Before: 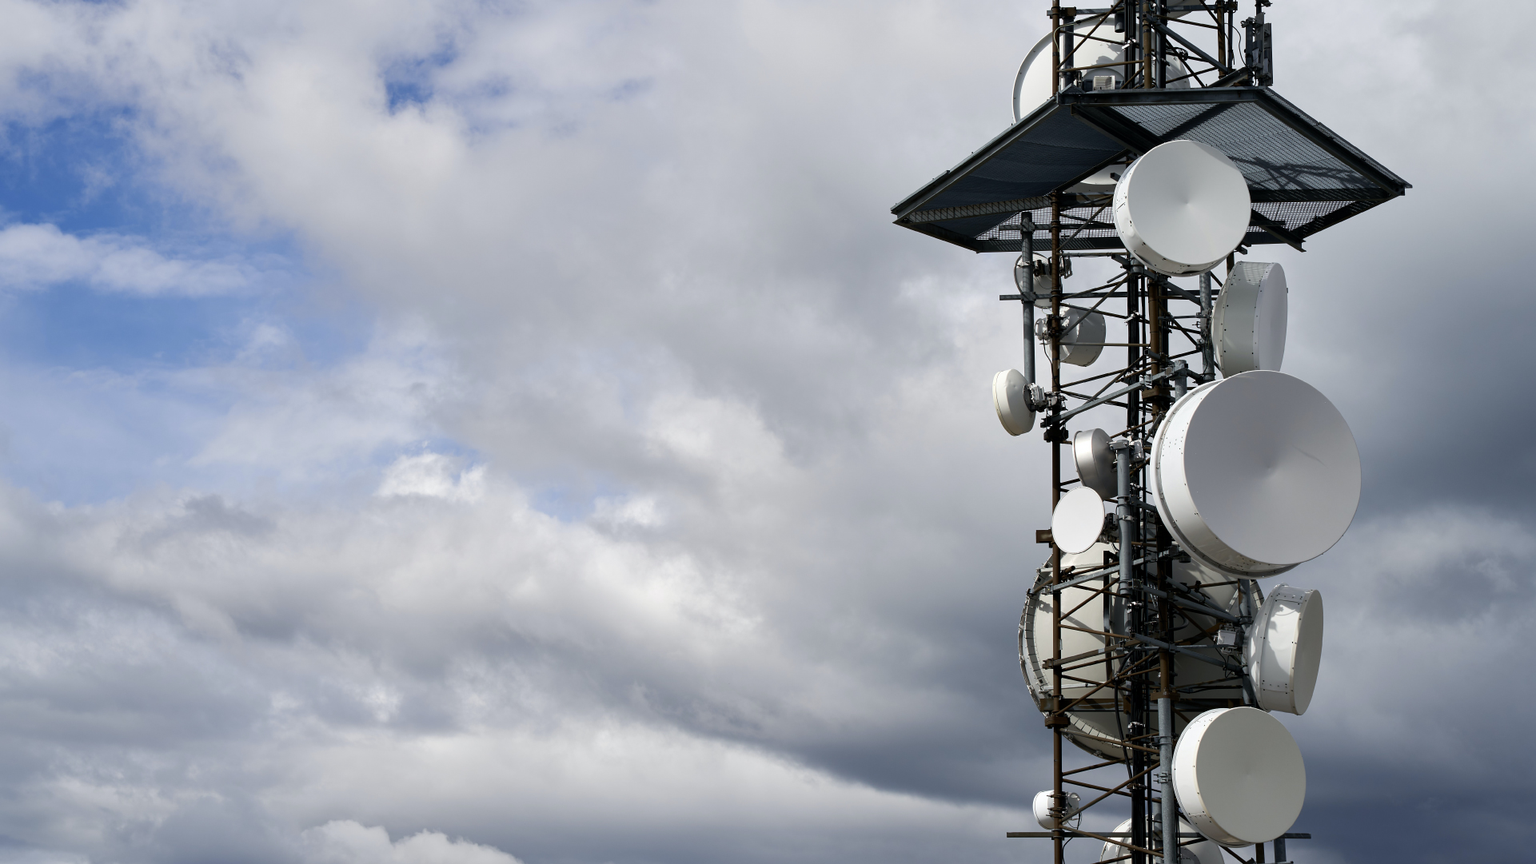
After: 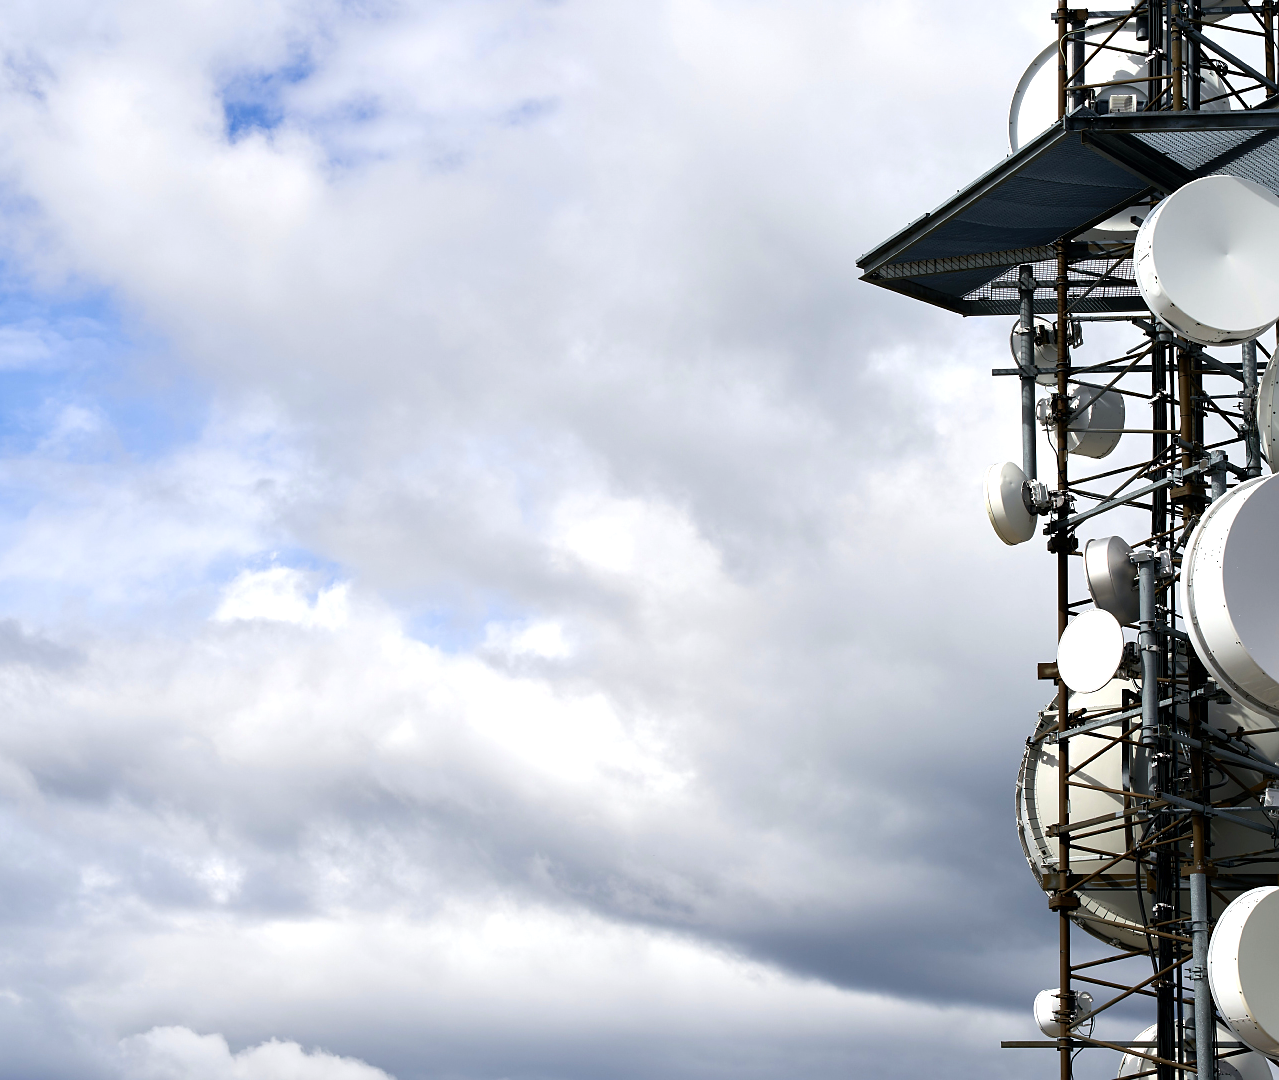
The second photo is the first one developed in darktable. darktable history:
contrast brightness saturation: contrast 0.041, saturation 0.16
levels: levels [0, 0.43, 0.859]
crop and rotate: left 13.459%, right 19.955%
sharpen: radius 0.988
